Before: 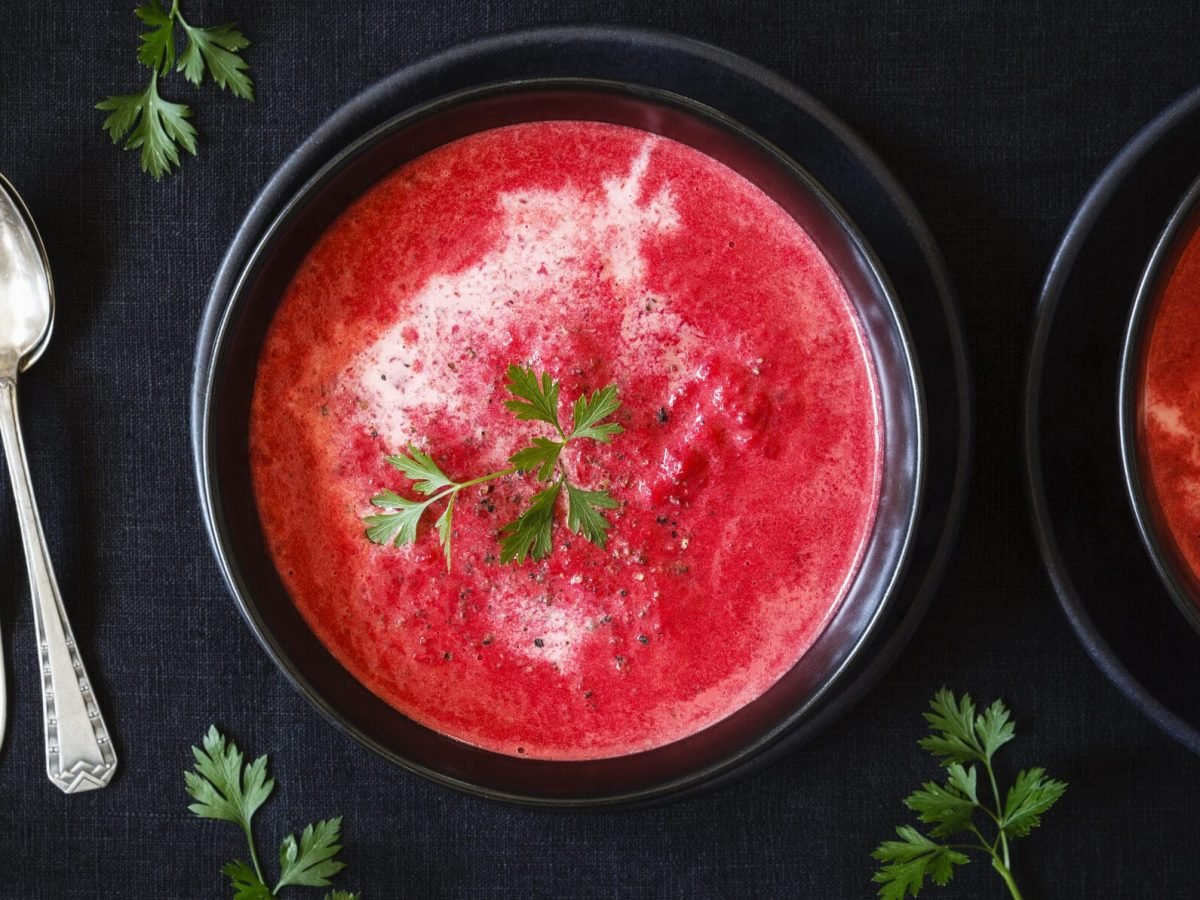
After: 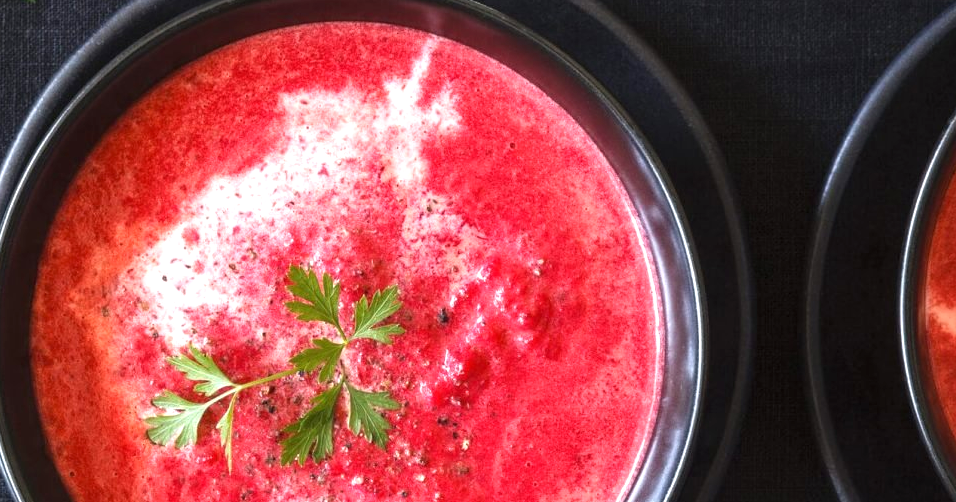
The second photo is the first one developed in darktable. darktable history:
crop: left 18.311%, top 11.074%, right 1.992%, bottom 33.041%
exposure: black level correction 0, exposure 0.698 EV, compensate highlight preservation false
